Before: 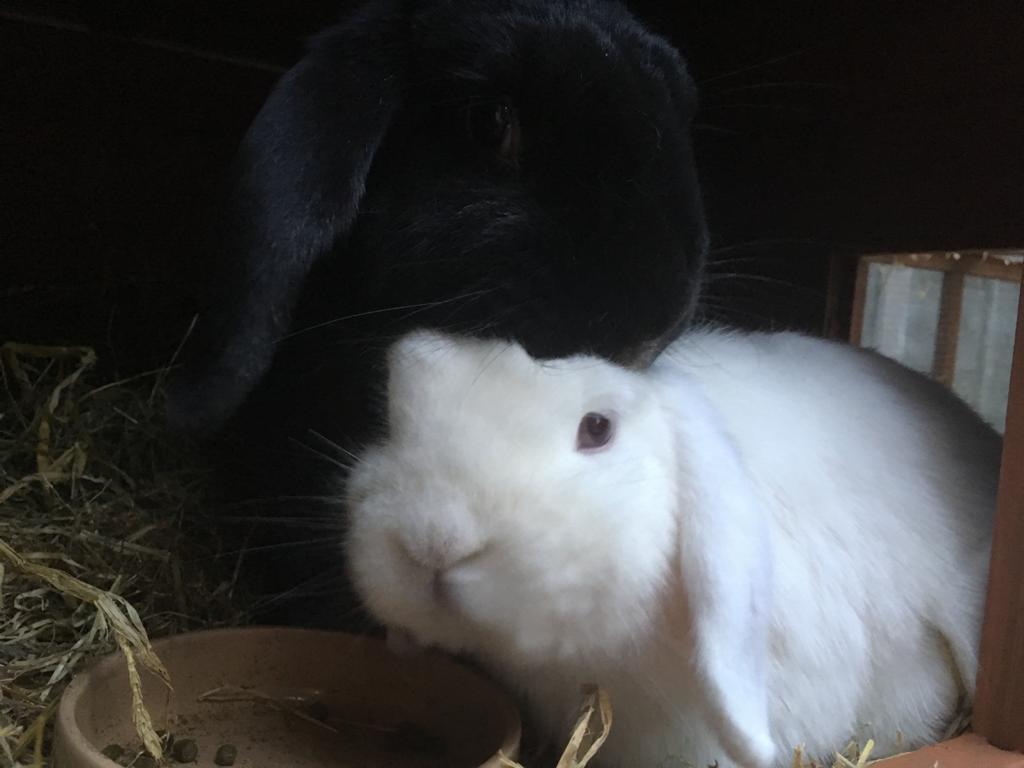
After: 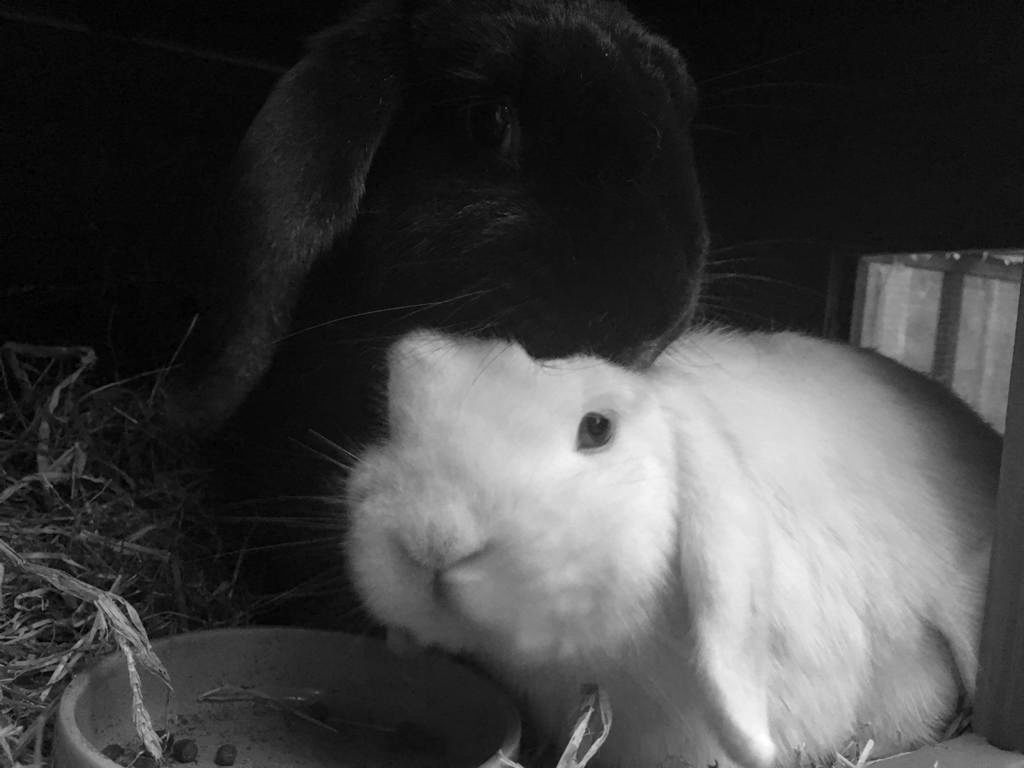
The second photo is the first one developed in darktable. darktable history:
local contrast: on, module defaults
color balance rgb: linear chroma grading › global chroma 1.5%, linear chroma grading › mid-tones -1%, perceptual saturation grading › global saturation -3%, perceptual saturation grading › shadows -2%
monochrome: on, module defaults
white balance: red 1.004, blue 1.096
